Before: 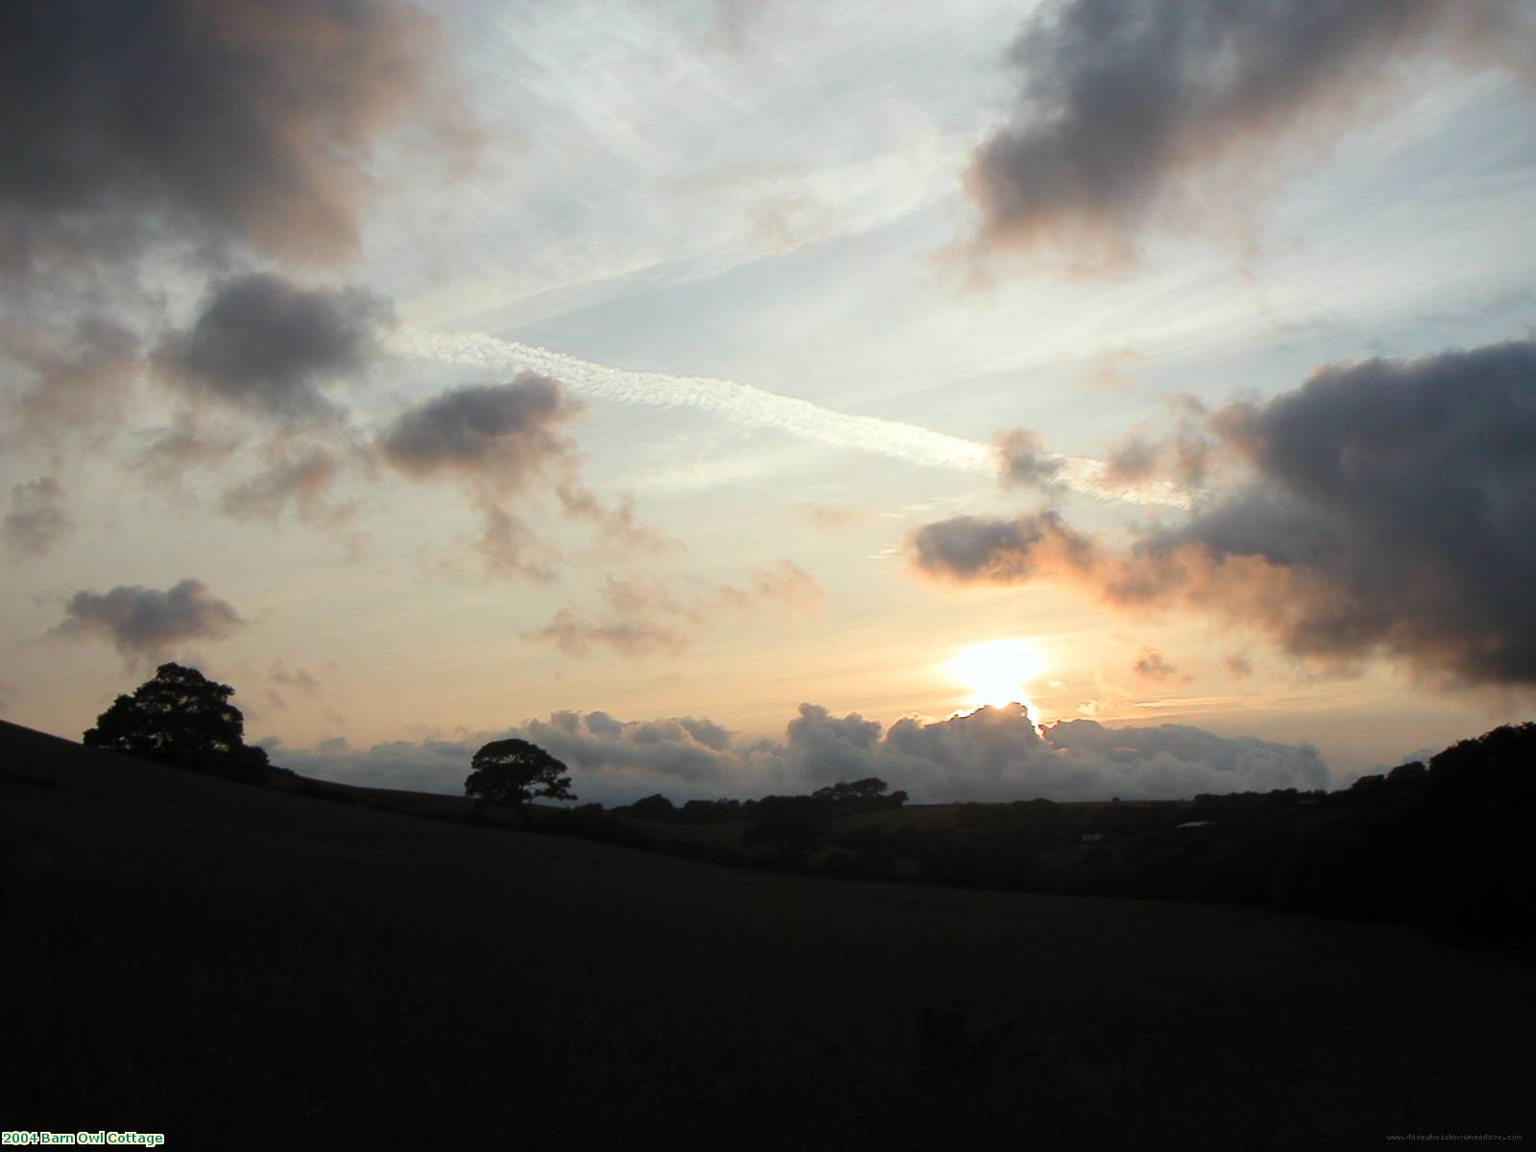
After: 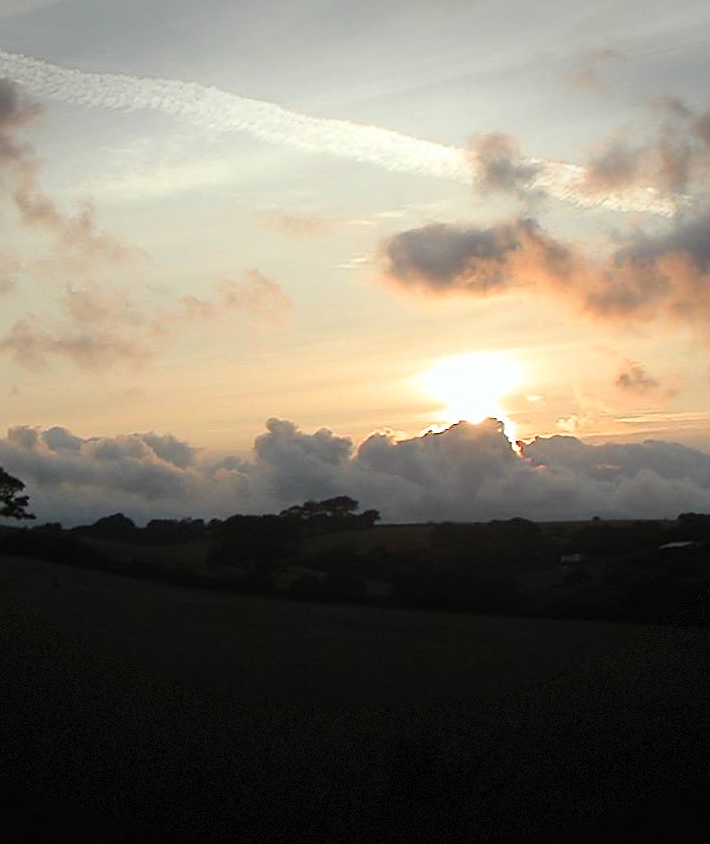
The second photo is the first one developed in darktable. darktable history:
sharpen: on, module defaults
white balance: emerald 1
crop: left 35.432%, top 26.233%, right 20.145%, bottom 3.432%
vignetting: fall-off start 100%, brightness -0.406, saturation -0.3, width/height ratio 1.324, dithering 8-bit output, unbound false
